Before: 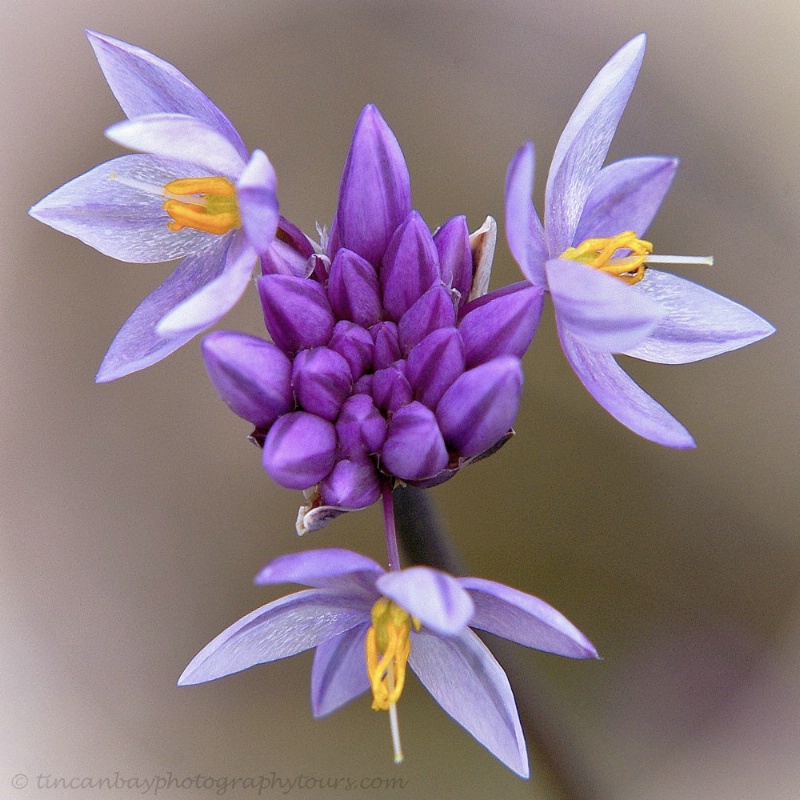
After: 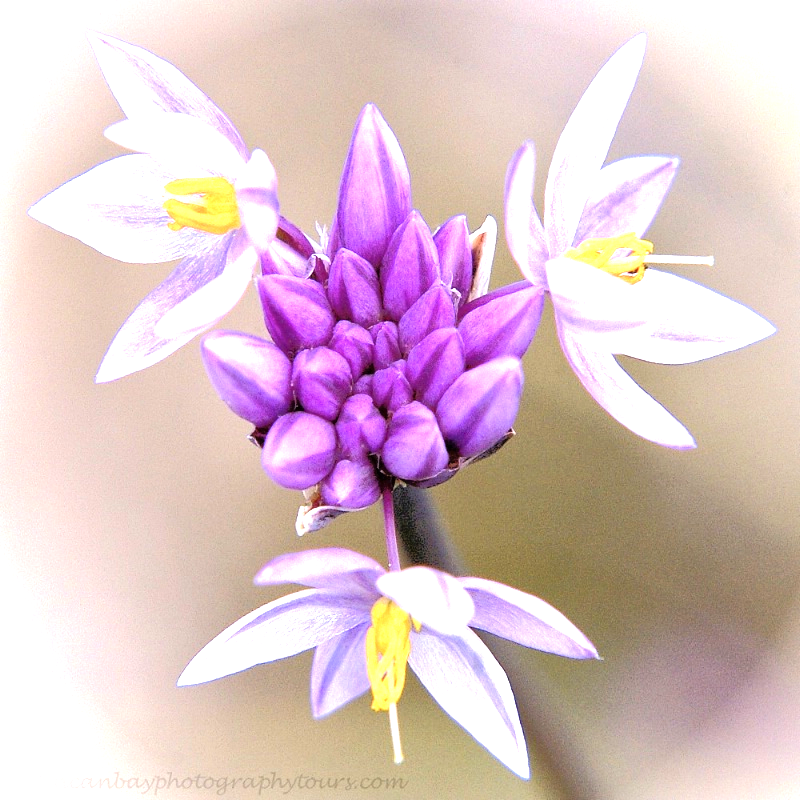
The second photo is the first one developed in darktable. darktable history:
tone equalizer: -8 EV -1.85 EV, -7 EV -1.14 EV, -6 EV -1.59 EV, edges refinement/feathering 500, mask exposure compensation -1.57 EV, preserve details no
exposure: black level correction 0, exposure 1.694 EV, compensate highlight preservation false
